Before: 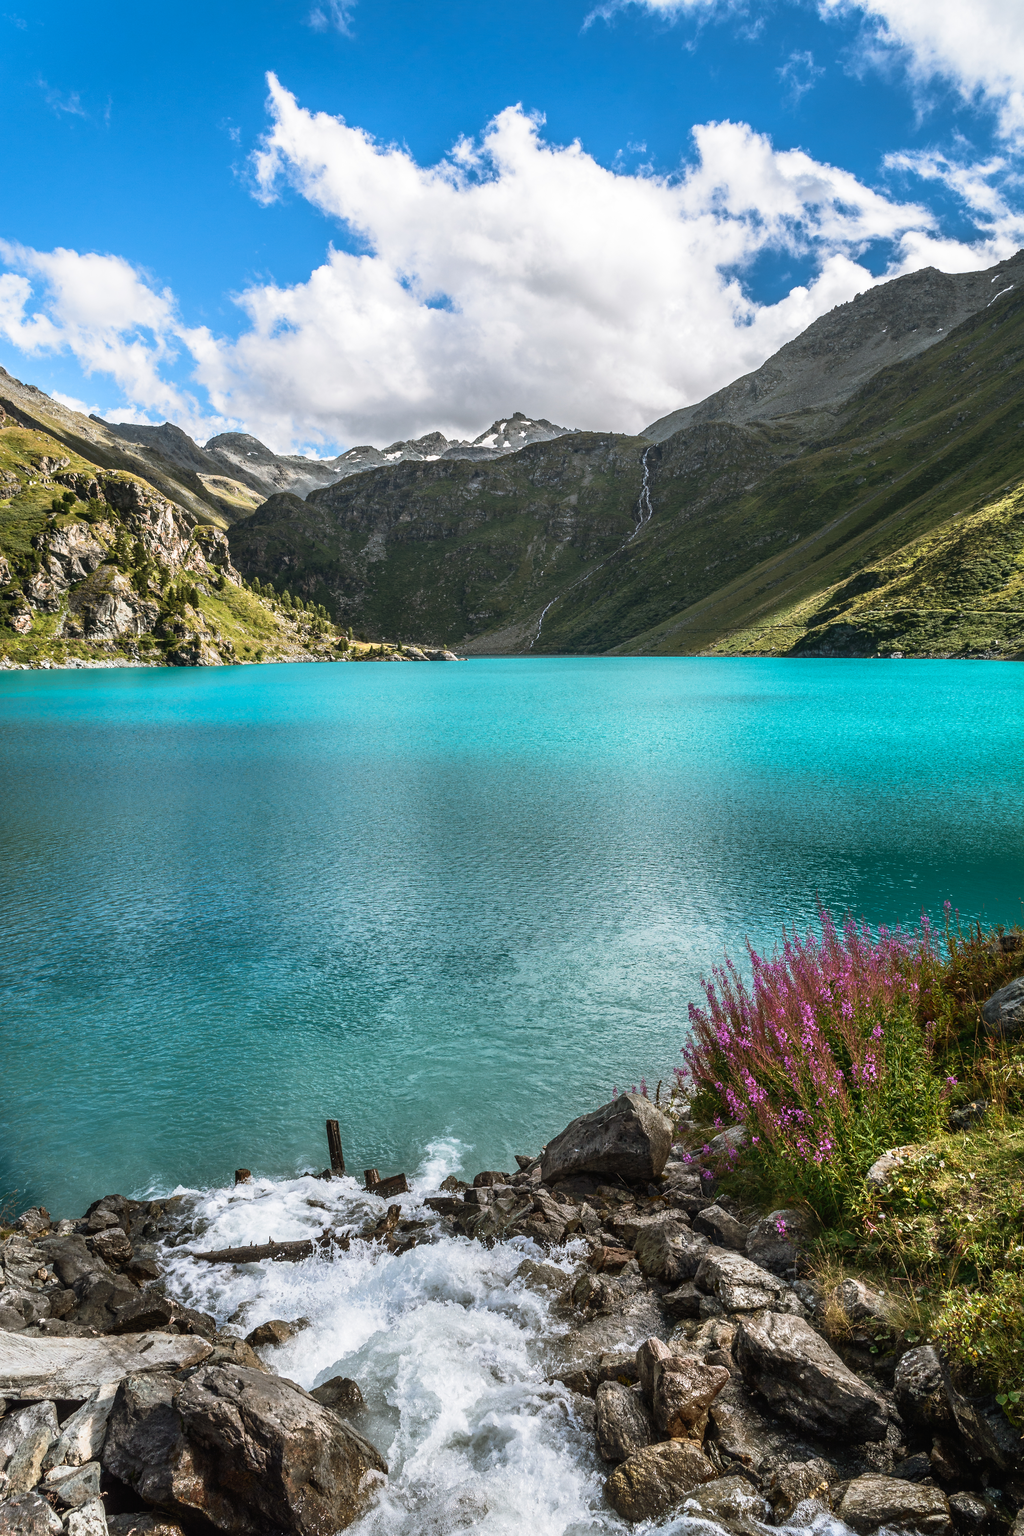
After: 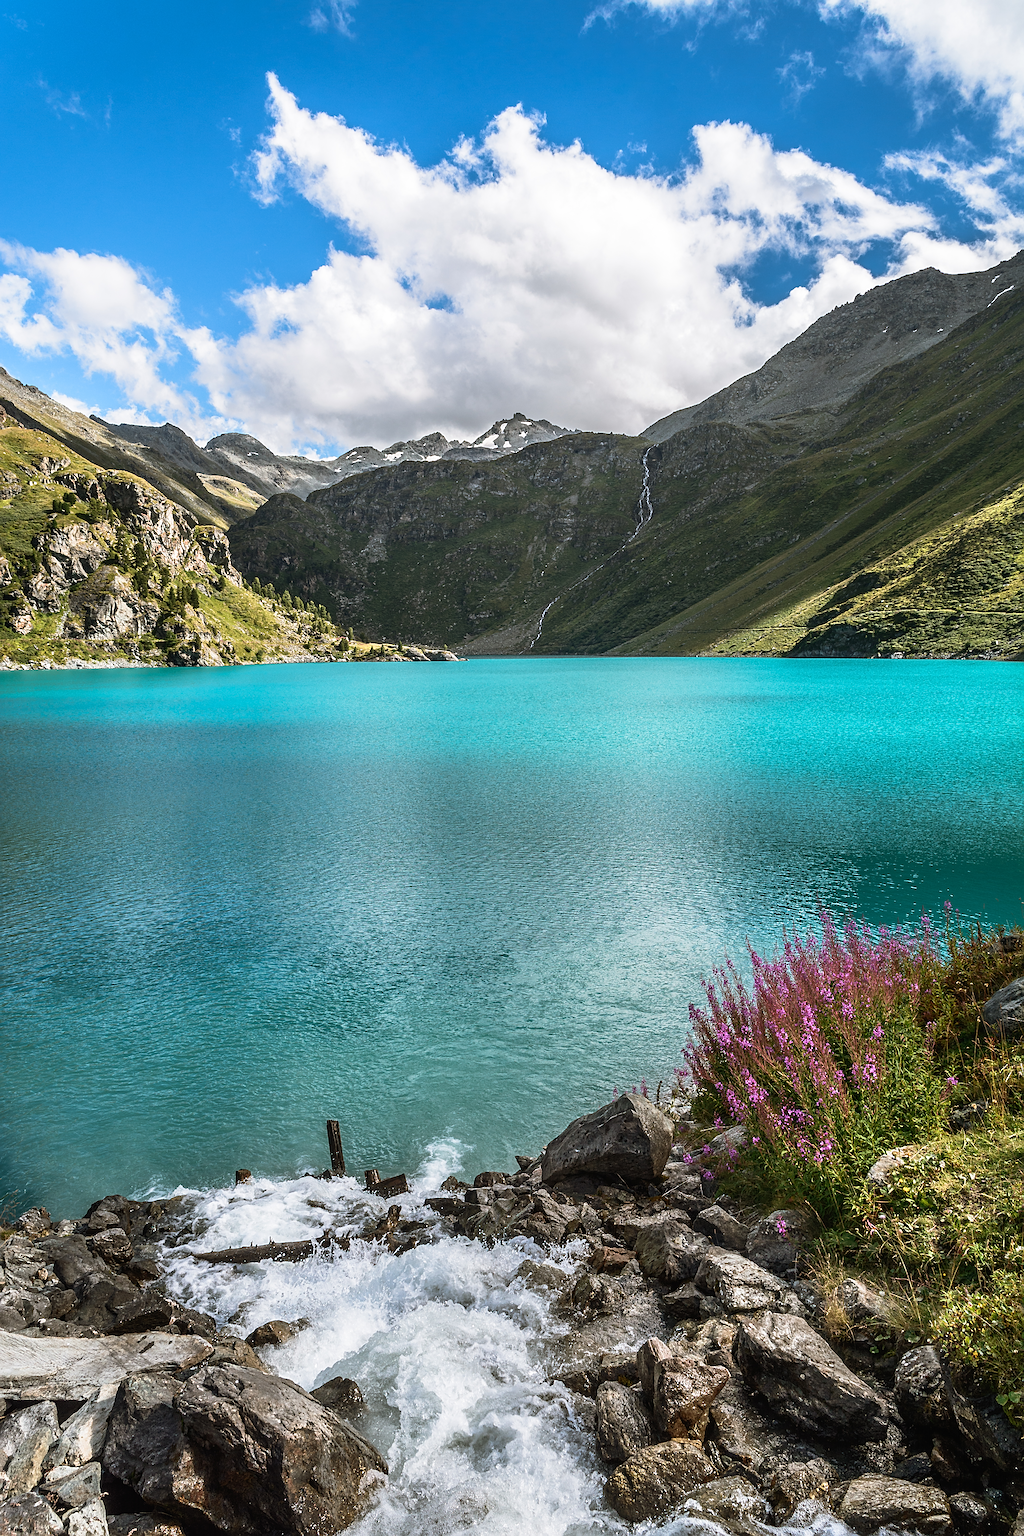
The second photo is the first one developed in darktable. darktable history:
sharpen: radius 3.948
